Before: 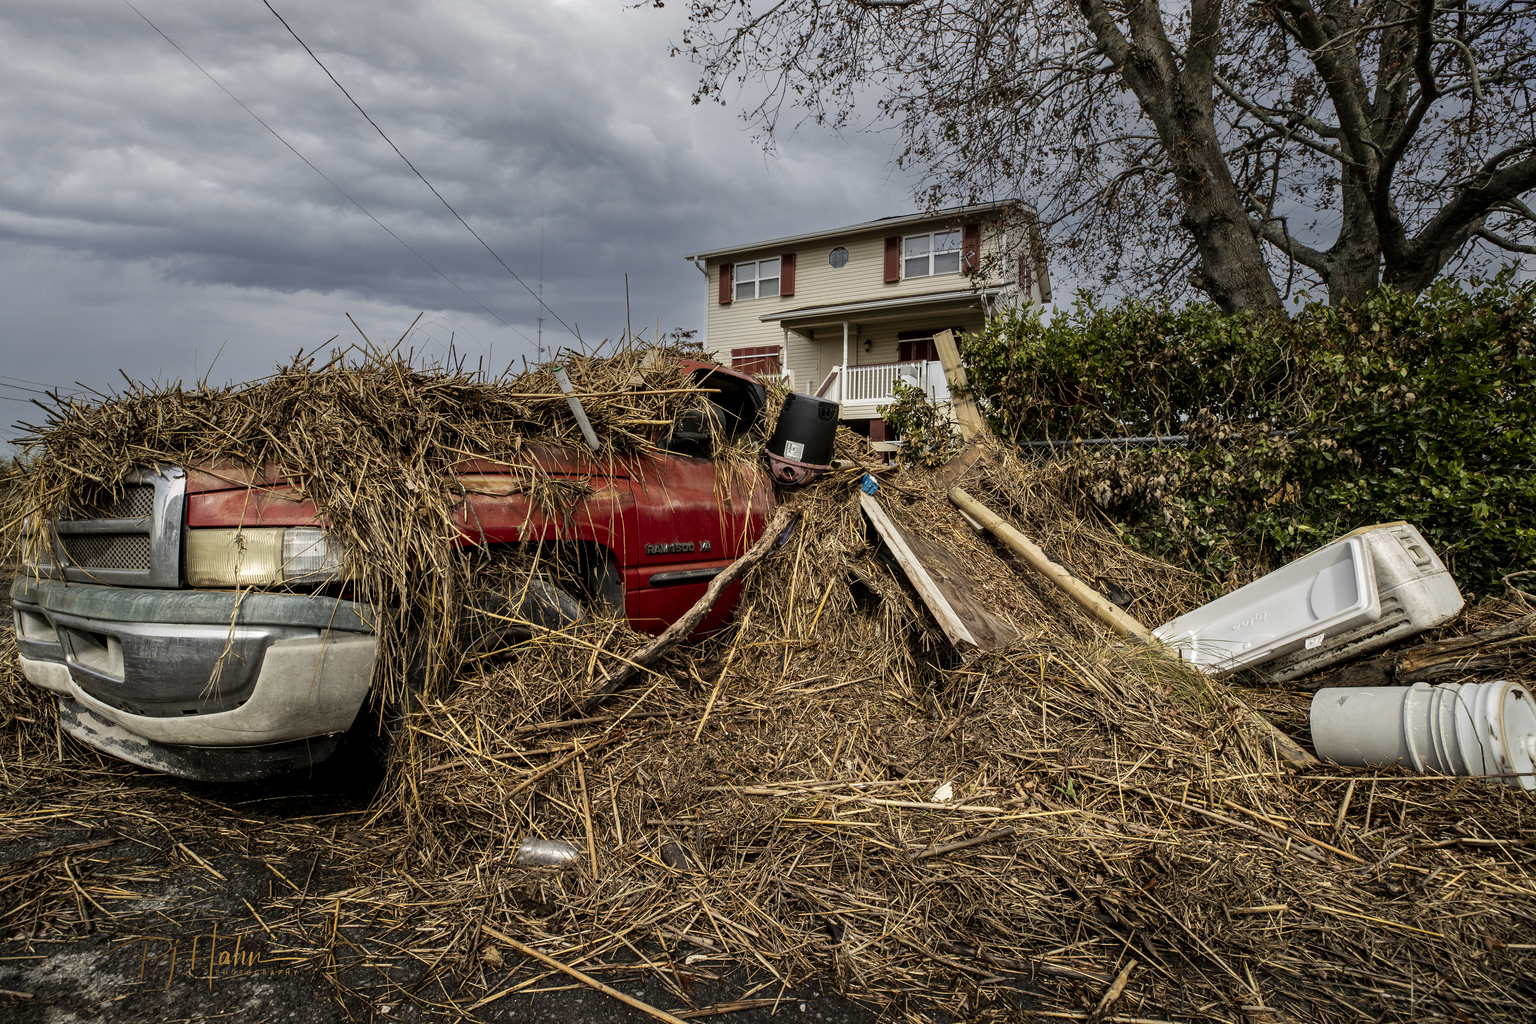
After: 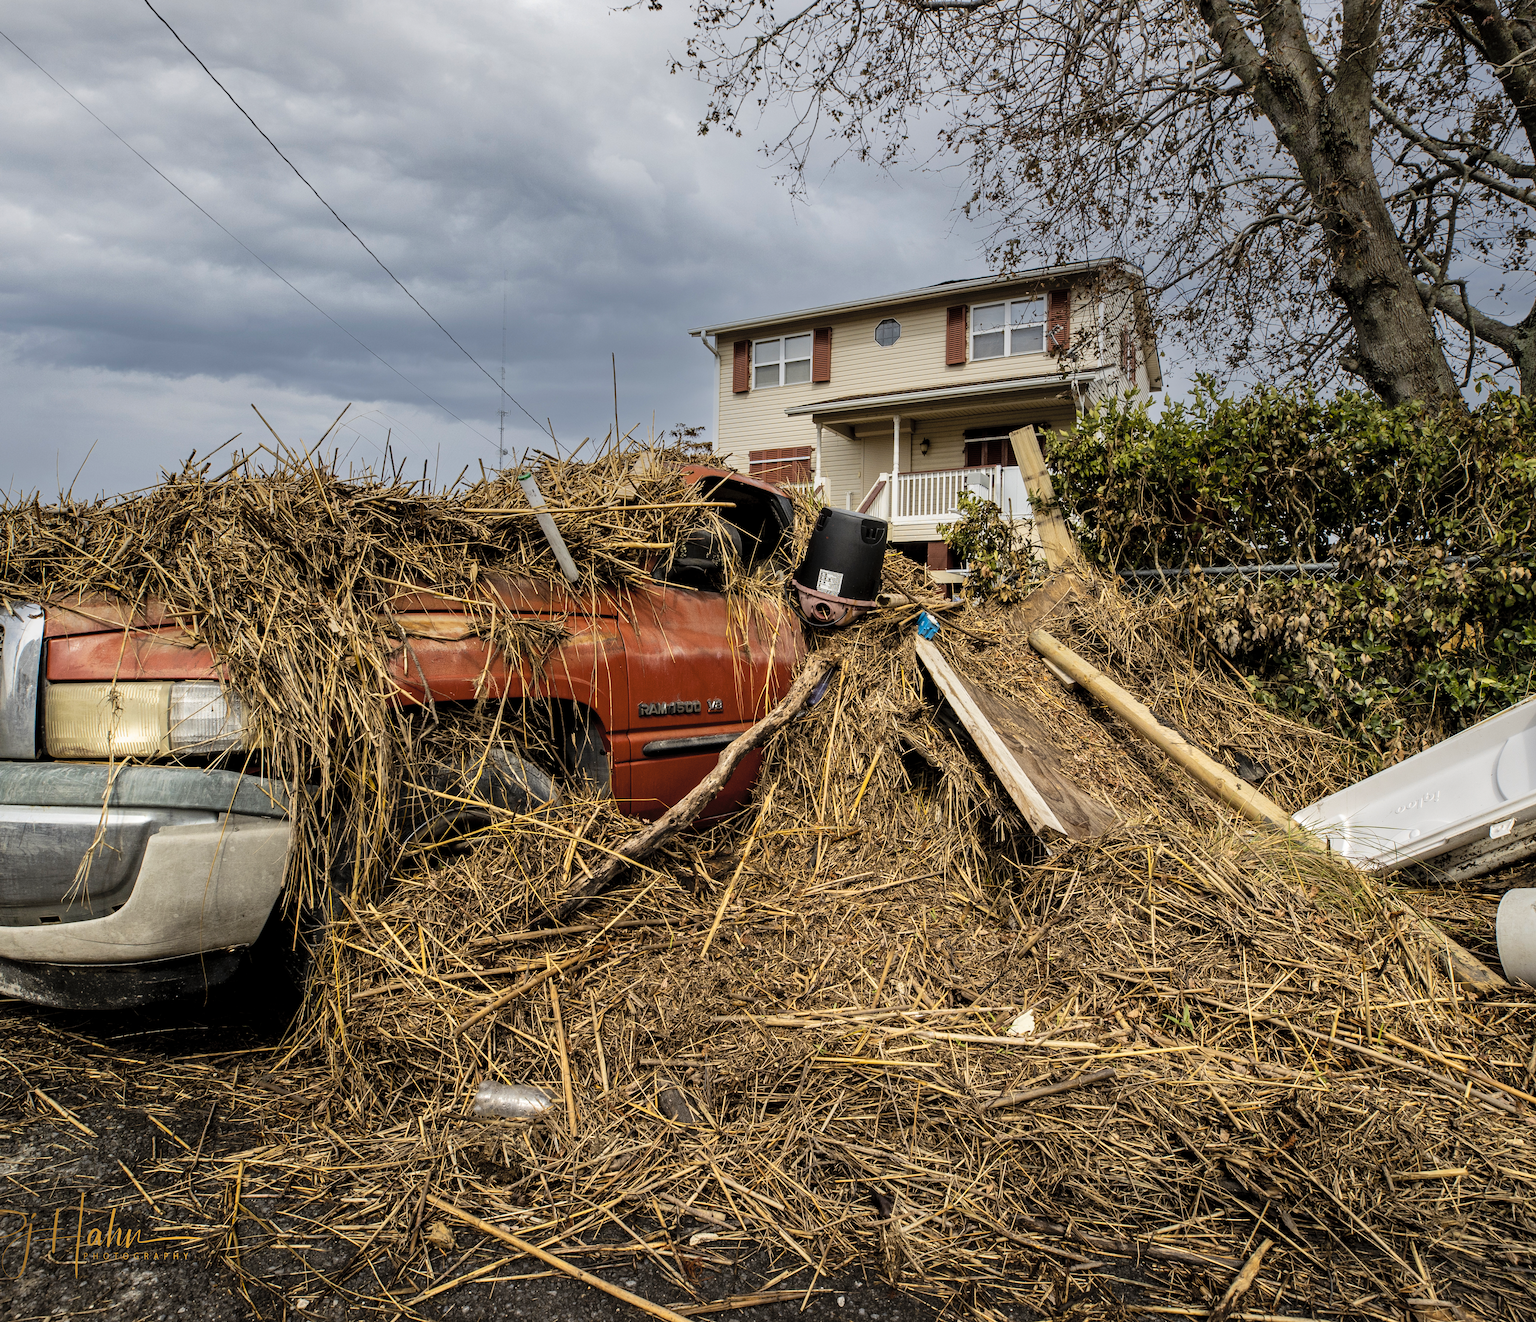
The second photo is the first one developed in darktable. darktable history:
color contrast: green-magenta contrast 0.8, blue-yellow contrast 1.1, unbound 0
contrast brightness saturation: brightness 0.13
crop: left 9.88%, right 12.664%
